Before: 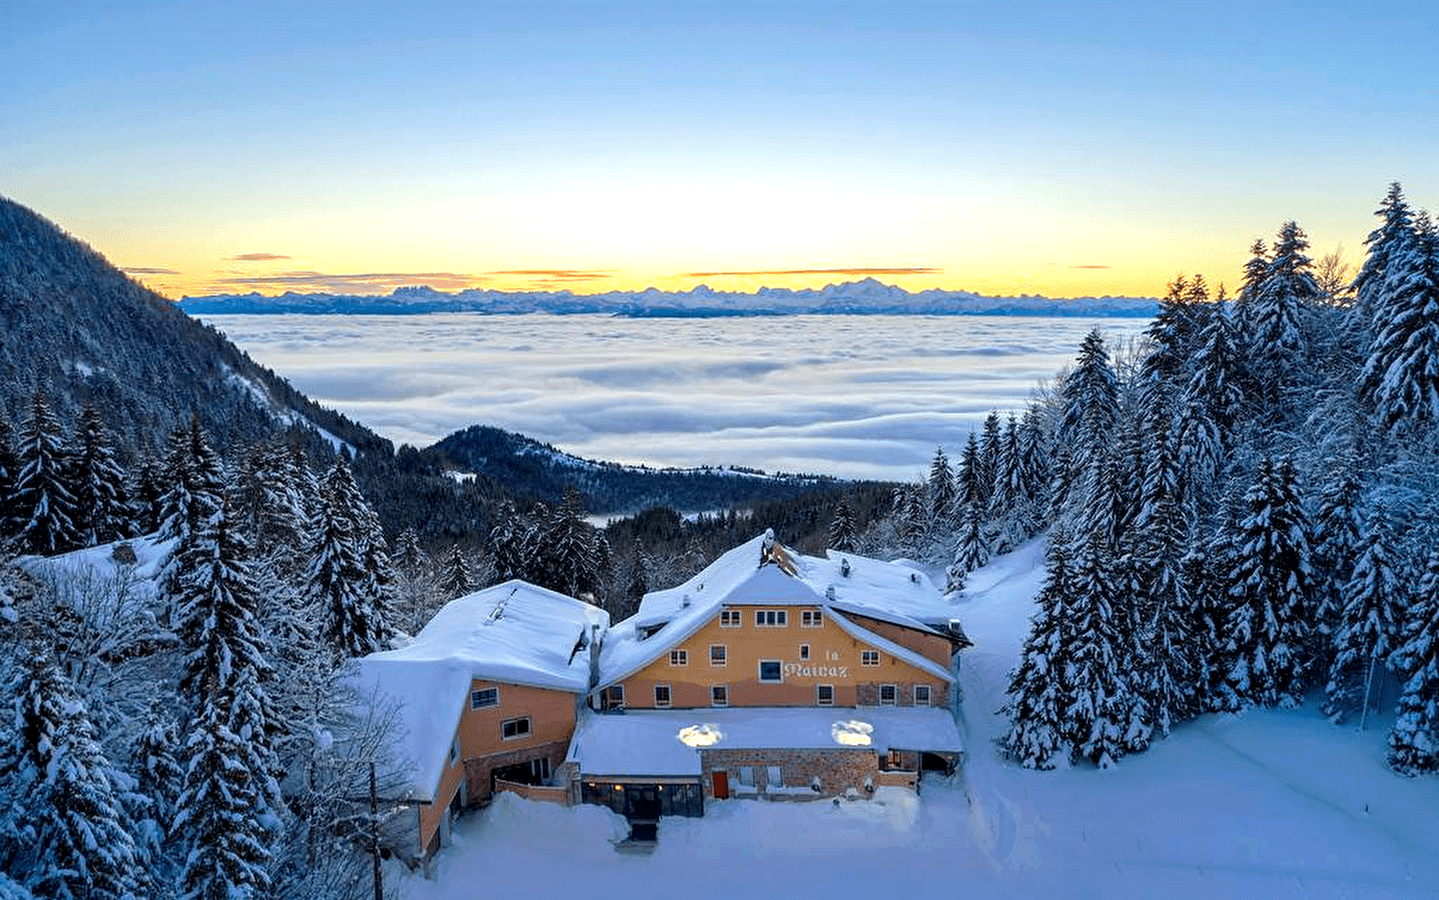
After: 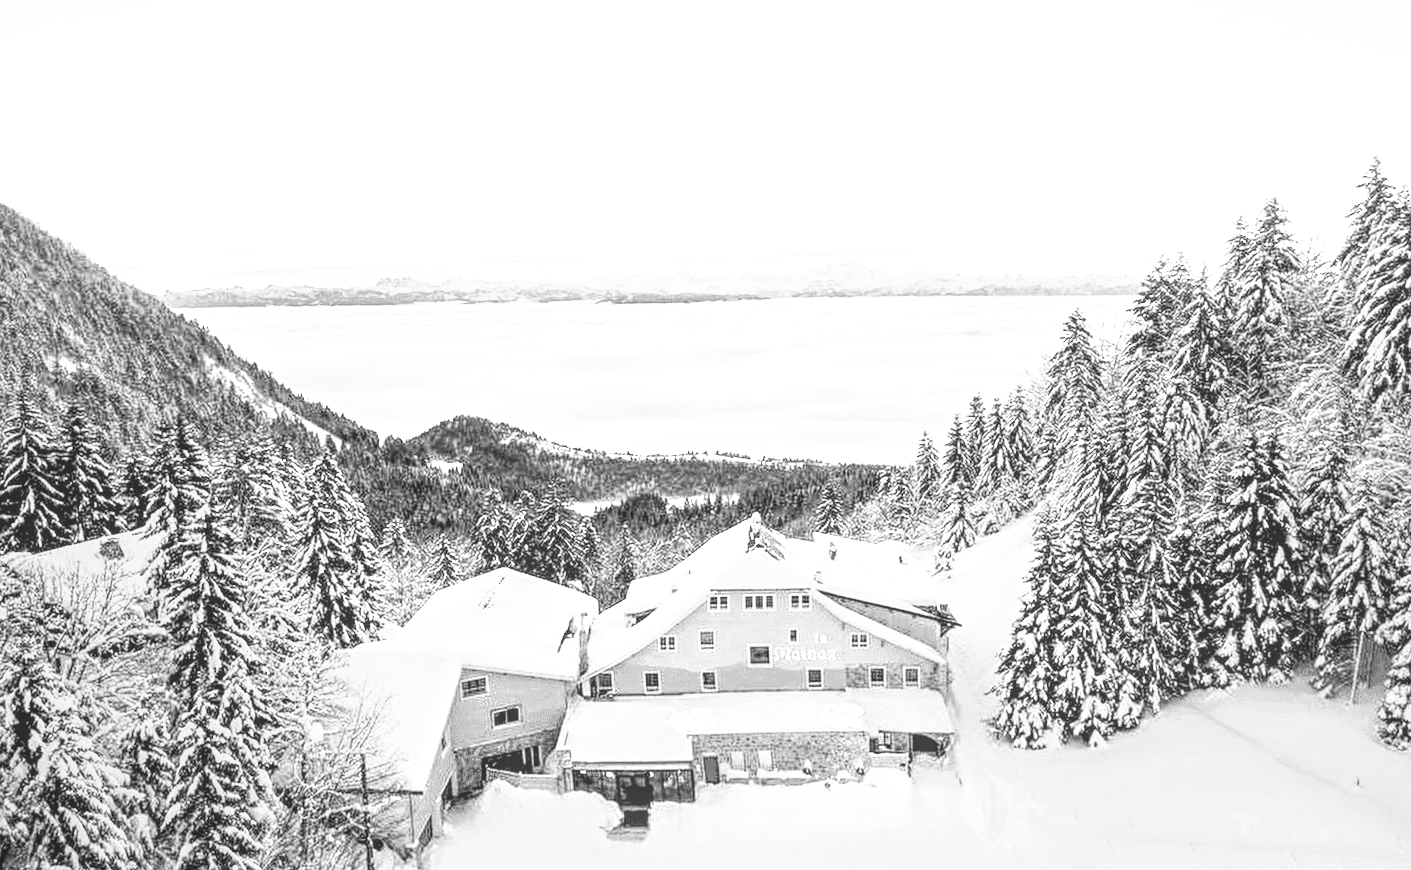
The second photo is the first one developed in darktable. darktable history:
monochrome: on, module defaults
exposure: black level correction 0, exposure 1.4 EV, compensate highlight preservation false
crop: left 0.434%, top 0.485%, right 0.244%, bottom 0.386%
local contrast: highlights 66%, shadows 33%, detail 166%, midtone range 0.2
rotate and perspective: rotation -1°, crop left 0.011, crop right 0.989, crop top 0.025, crop bottom 0.975
base curve: curves: ch0 [(0, 0) (0.007, 0.004) (0.027, 0.03) (0.046, 0.07) (0.207, 0.54) (0.442, 0.872) (0.673, 0.972) (1, 1)], preserve colors none
